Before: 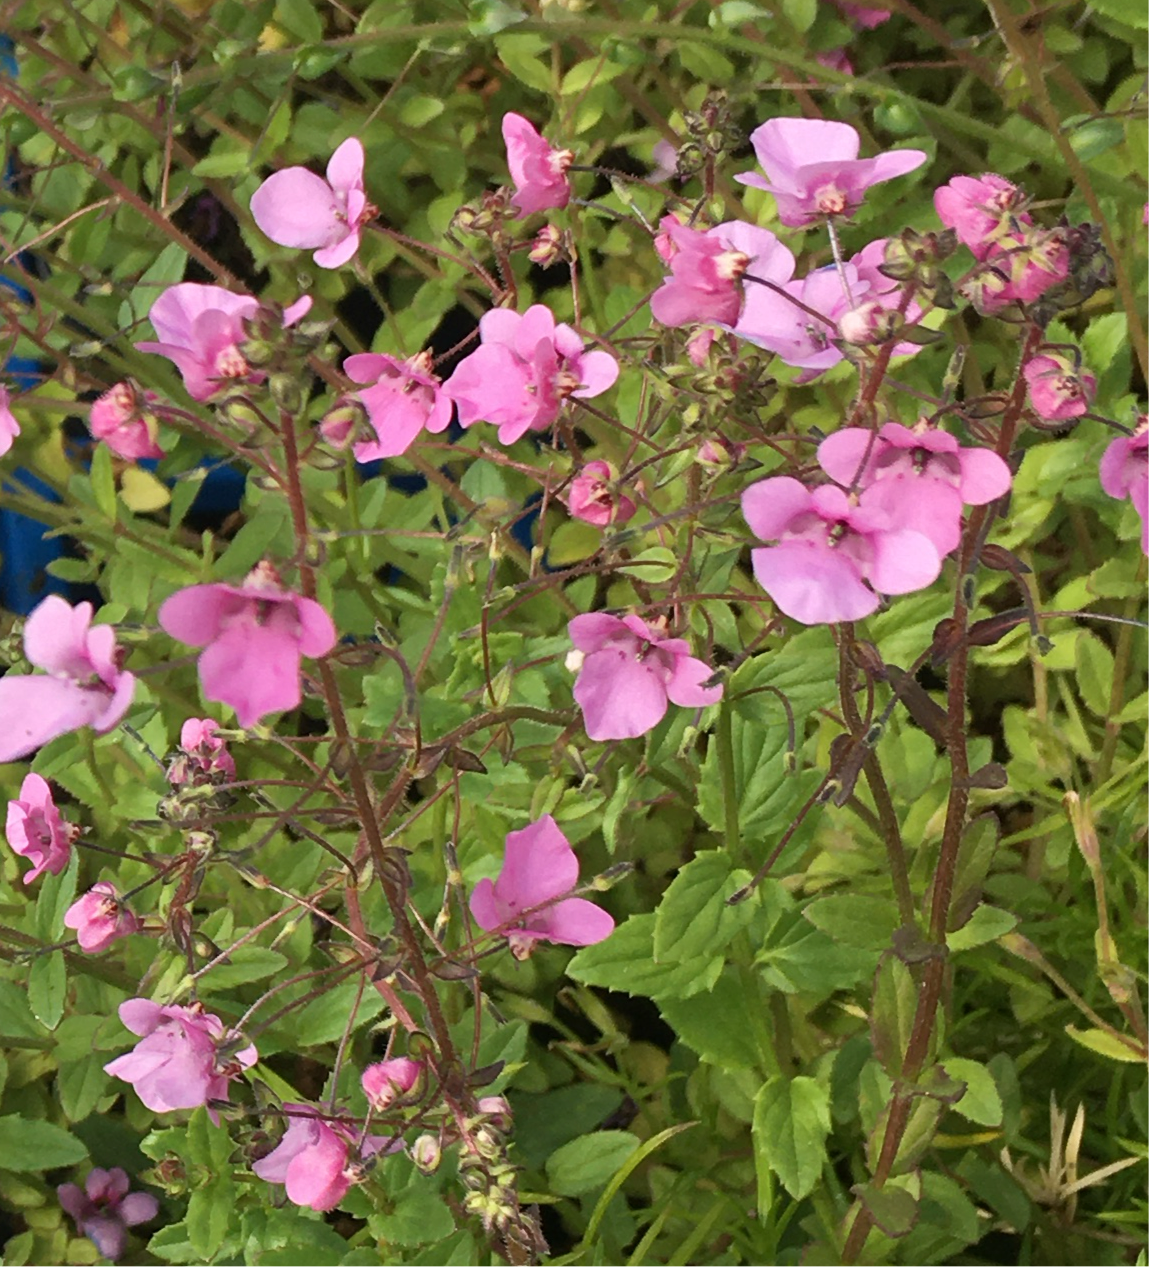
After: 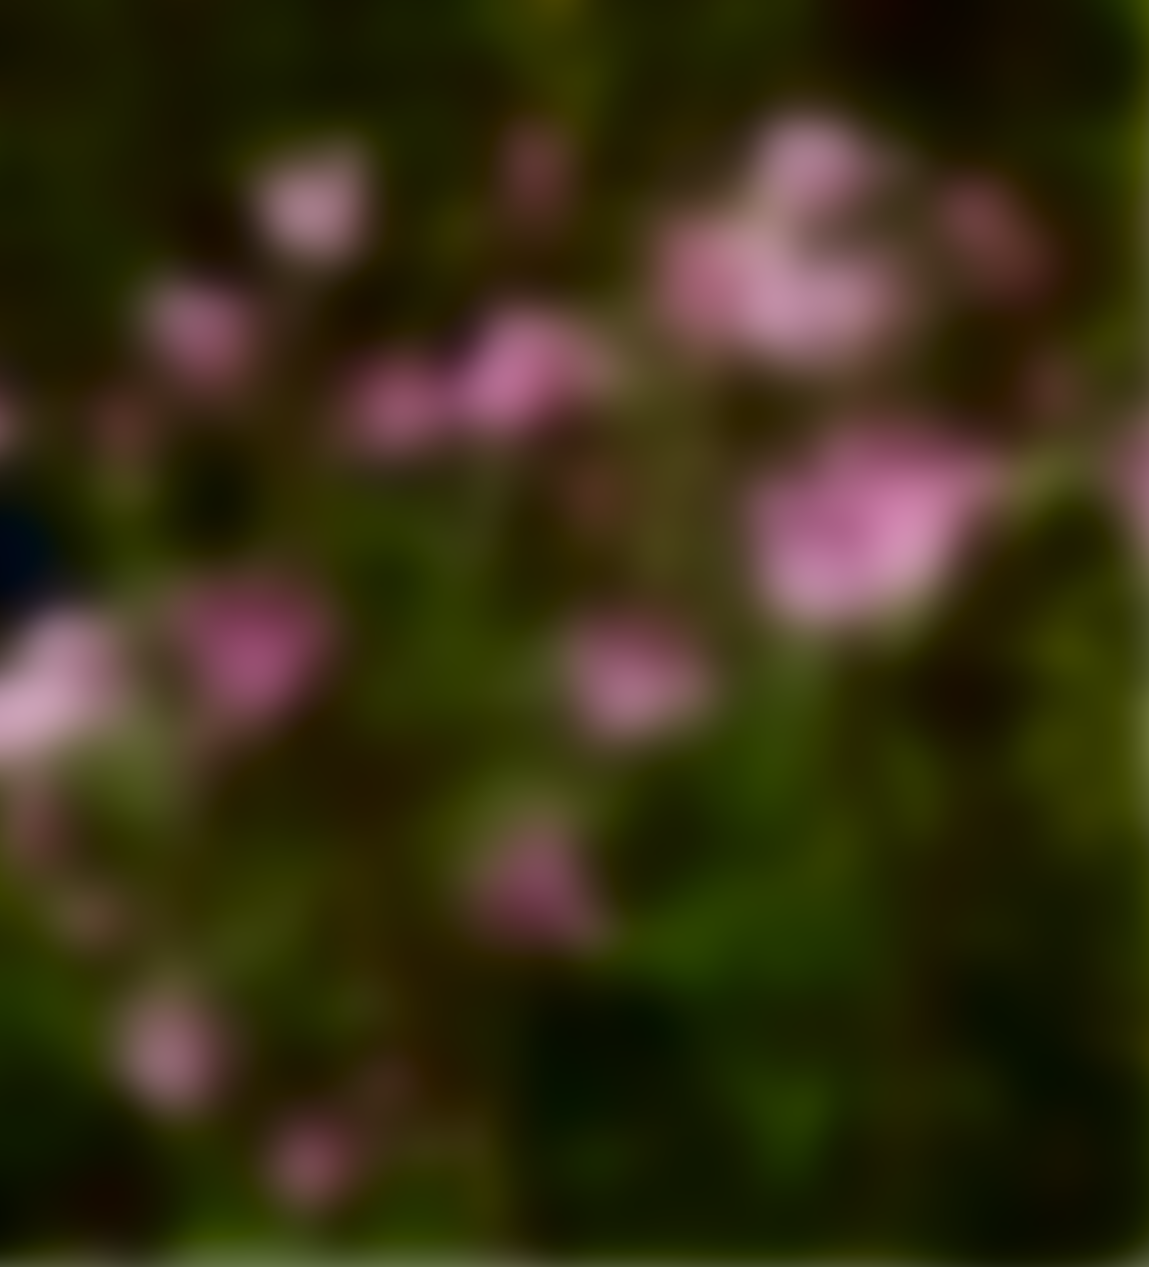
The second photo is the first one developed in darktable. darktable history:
lowpass: radius 31.92, contrast 1.72, brightness -0.98, saturation 0.94
vignetting: fall-off start 88.53%, fall-off radius 44.2%, saturation 0.376, width/height ratio 1.161
